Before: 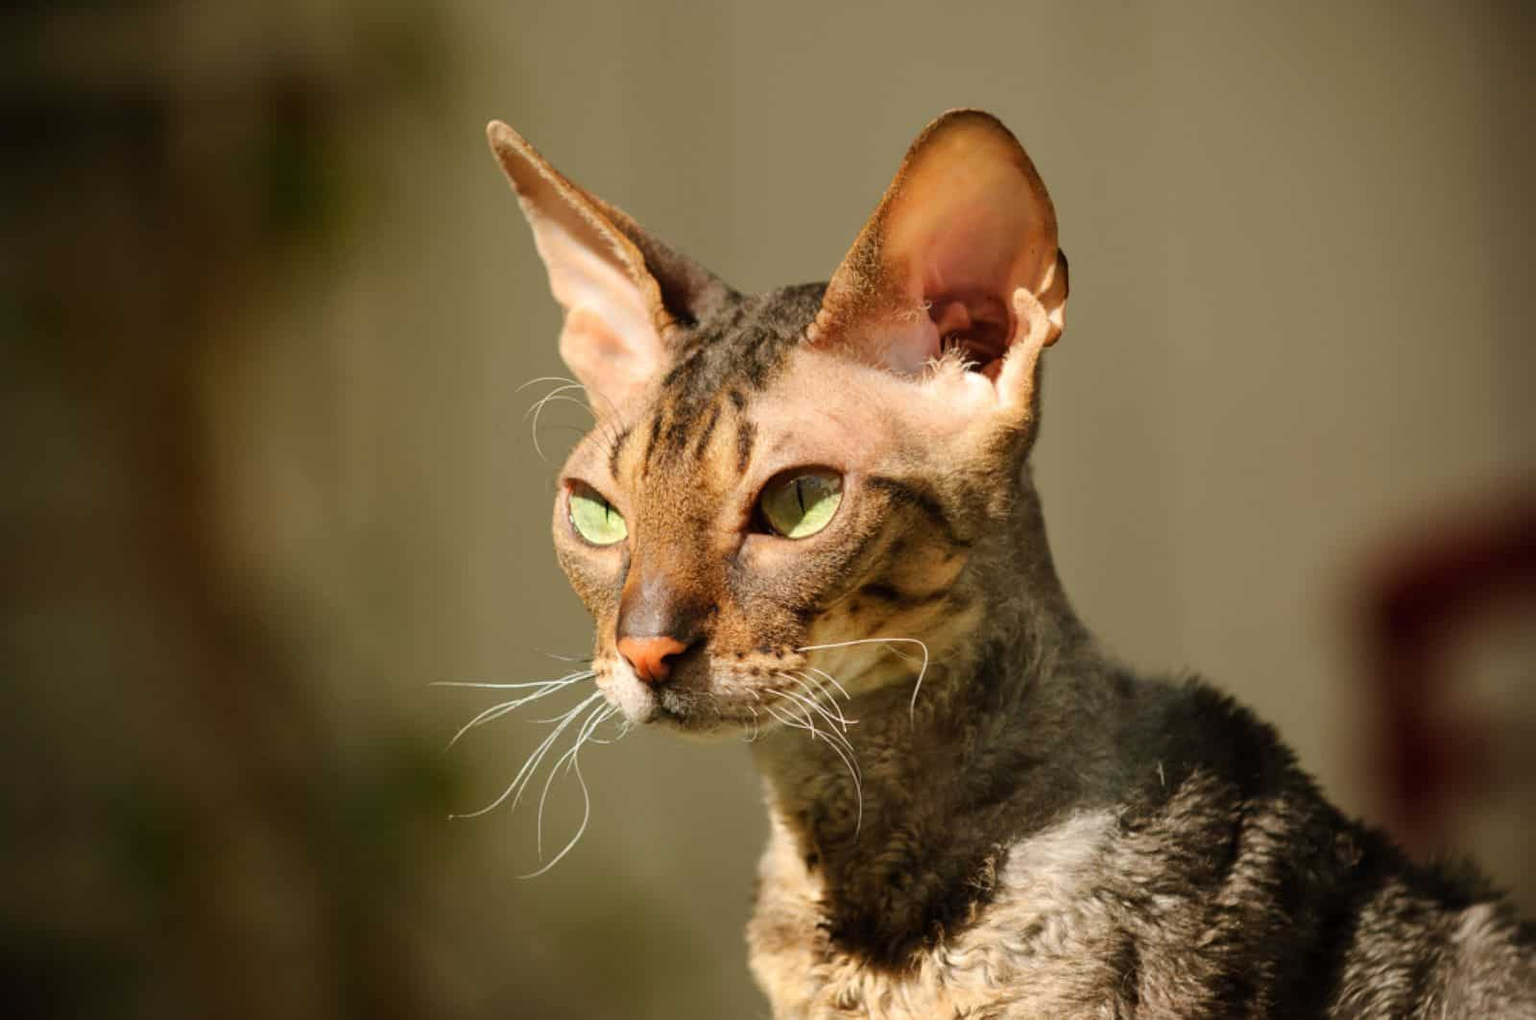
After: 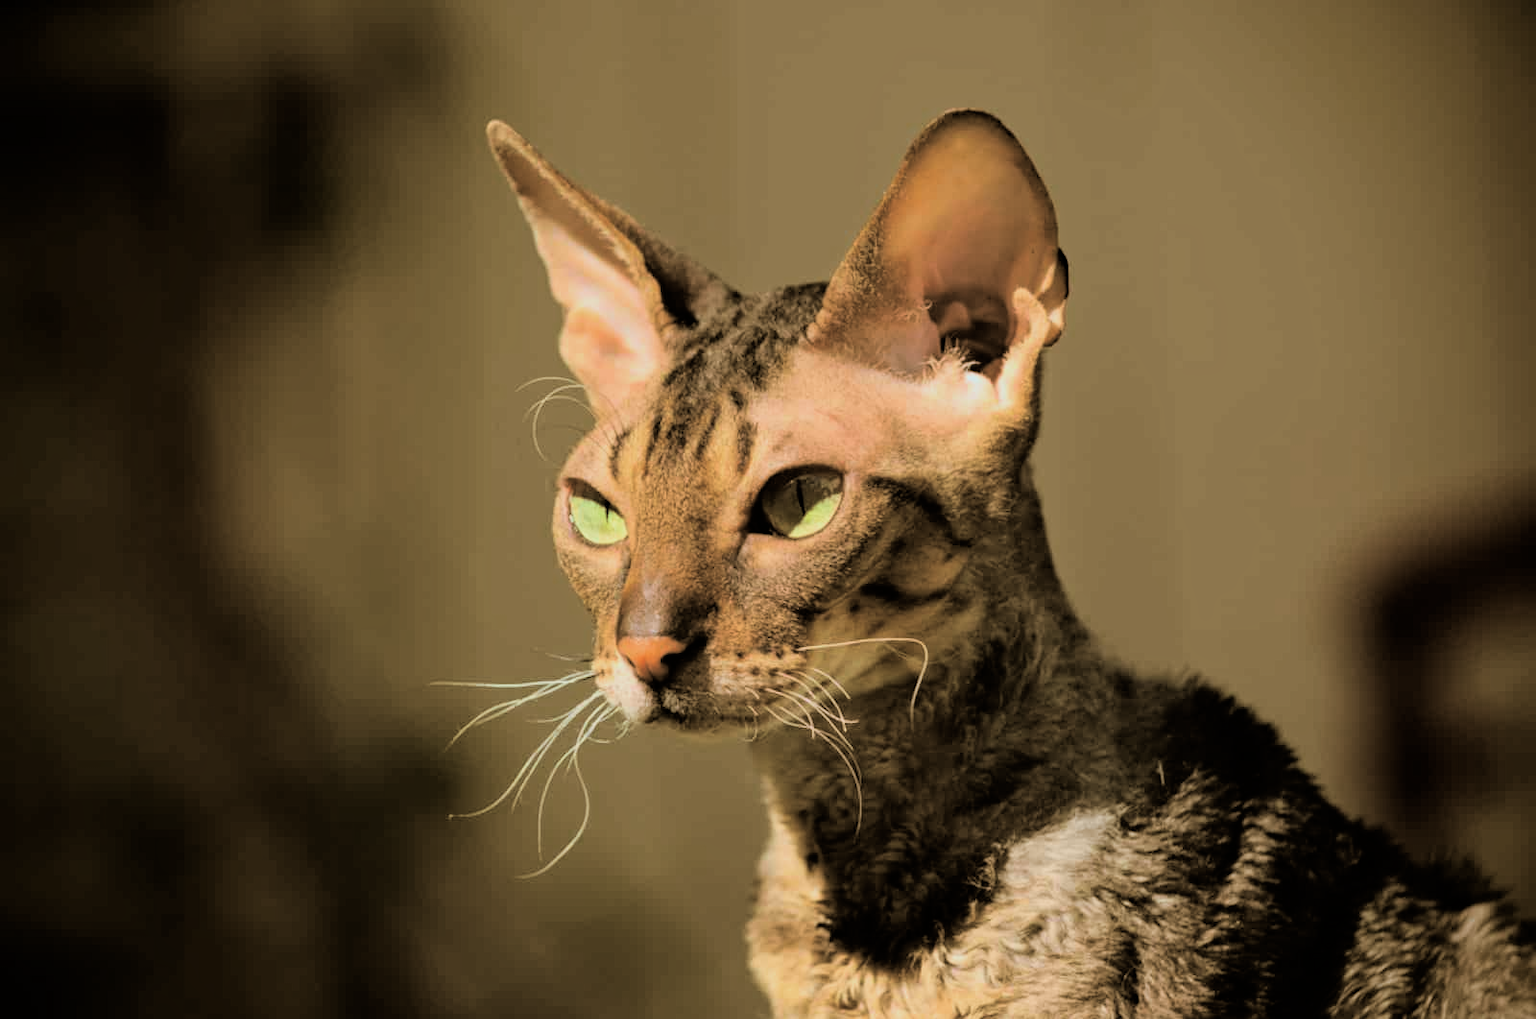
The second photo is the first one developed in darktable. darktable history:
vignetting: brightness -0.233, saturation 0.141
filmic rgb: threshold 3 EV, hardness 4.17, latitude 50%, contrast 1.1, preserve chrominance max RGB, color science v6 (2022), contrast in shadows safe, contrast in highlights safe, enable highlight reconstruction true
haze removal: compatibility mode true, adaptive false
split-toning: shadows › hue 37.98°, highlights › hue 185.58°, balance -55.261
velvia: on, module defaults
